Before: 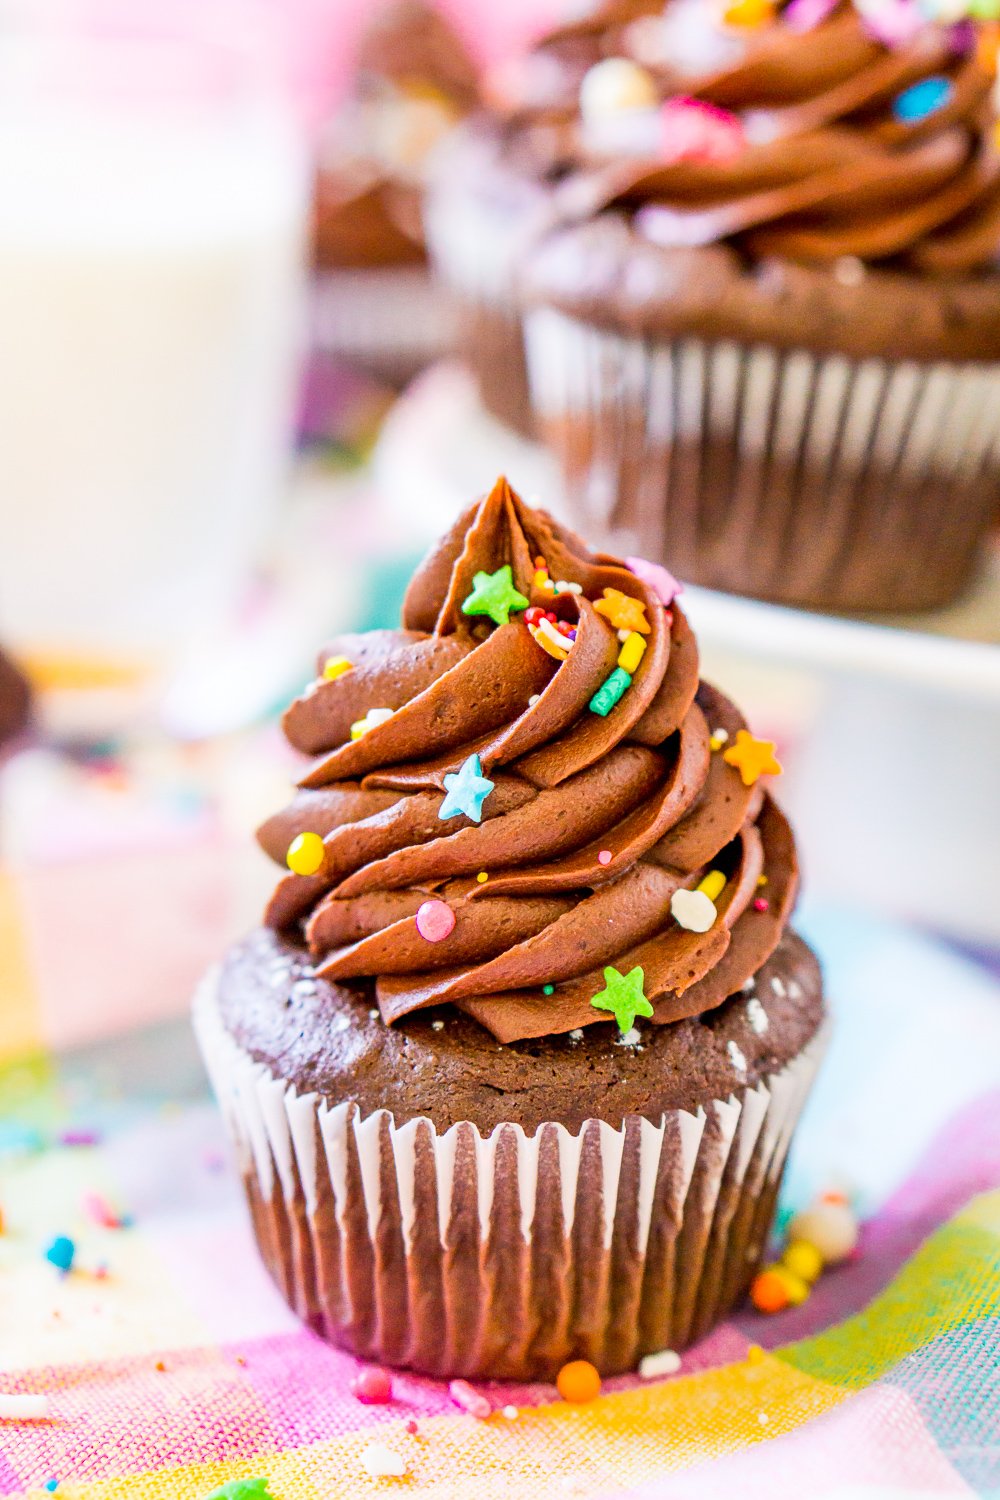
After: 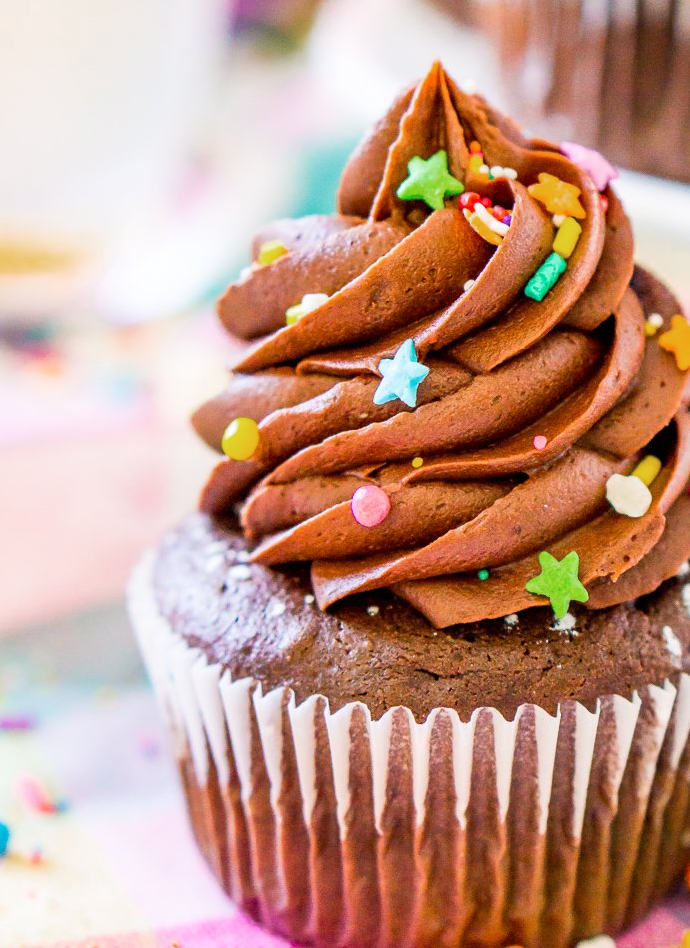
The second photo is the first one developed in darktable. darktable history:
color zones: curves: ch0 [(0, 0.5) (0.143, 0.5) (0.286, 0.456) (0.429, 0.5) (0.571, 0.5) (0.714, 0.5) (0.857, 0.5) (1, 0.5)]; ch1 [(0, 0.5) (0.143, 0.5) (0.286, 0.422) (0.429, 0.5) (0.571, 0.5) (0.714, 0.5) (0.857, 0.5) (1, 0.5)]
crop: left 6.53%, top 27.674%, right 24.378%, bottom 9.08%
